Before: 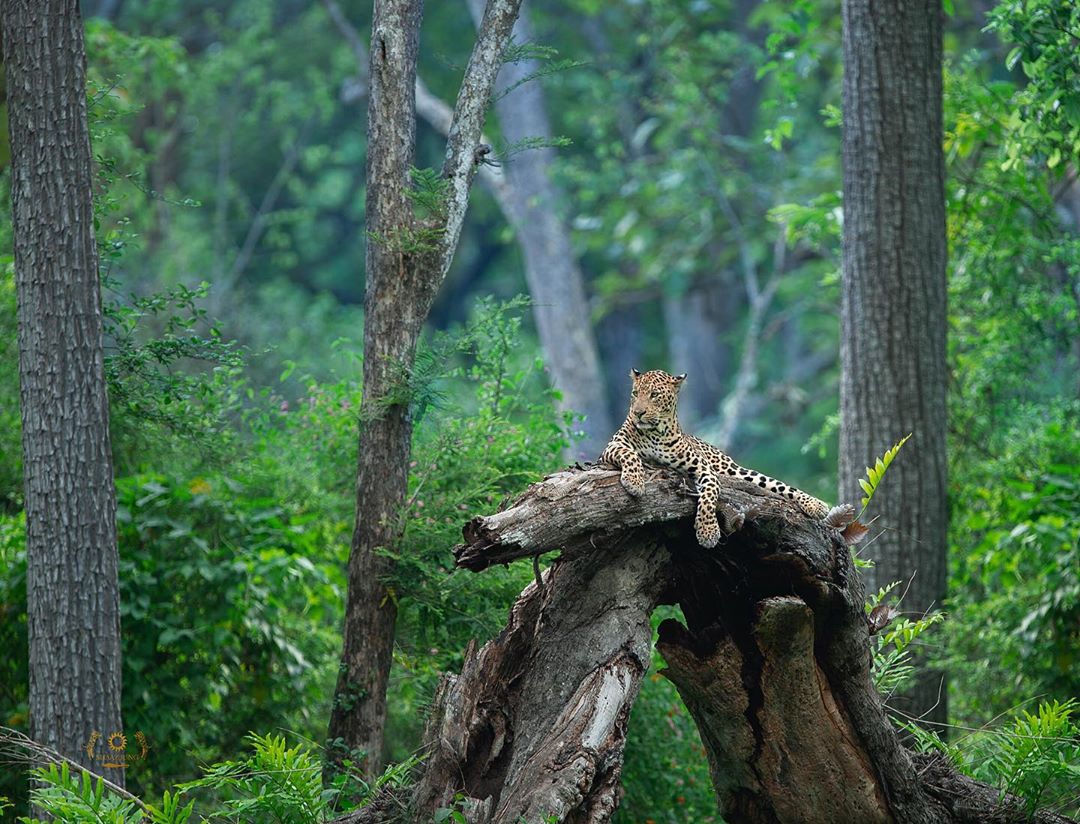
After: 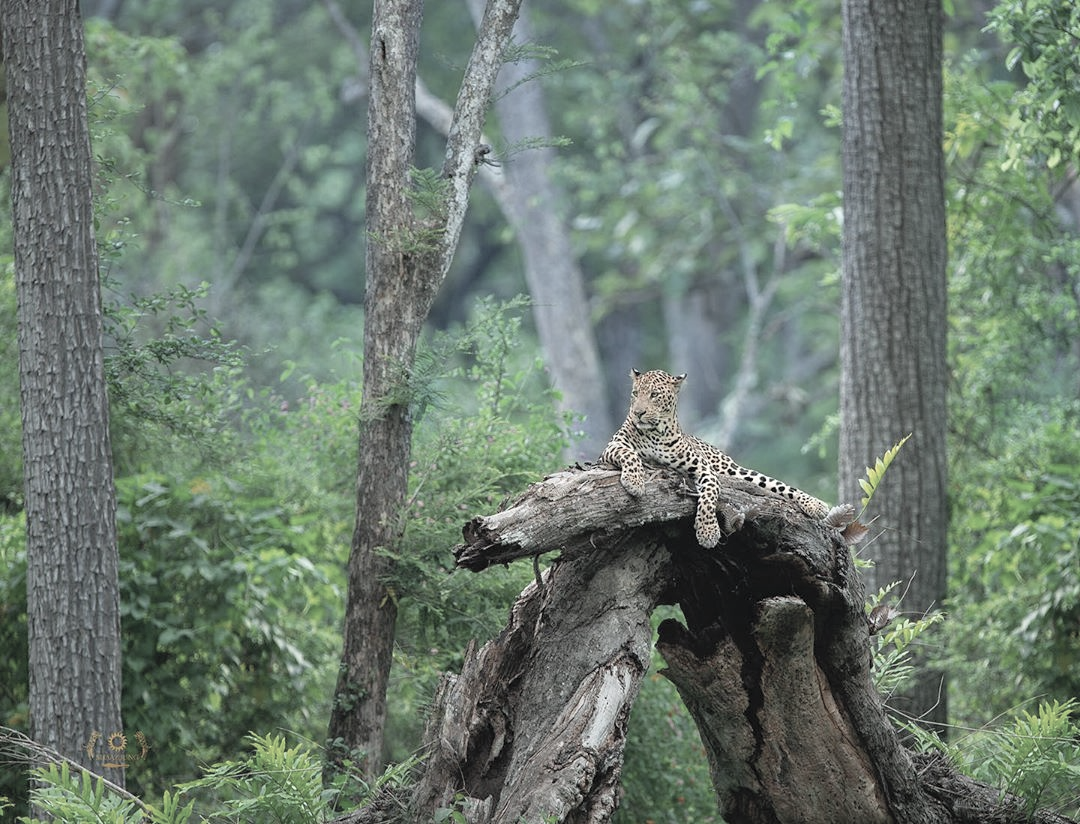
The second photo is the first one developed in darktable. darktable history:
contrast brightness saturation: brightness 0.182, saturation -0.514
